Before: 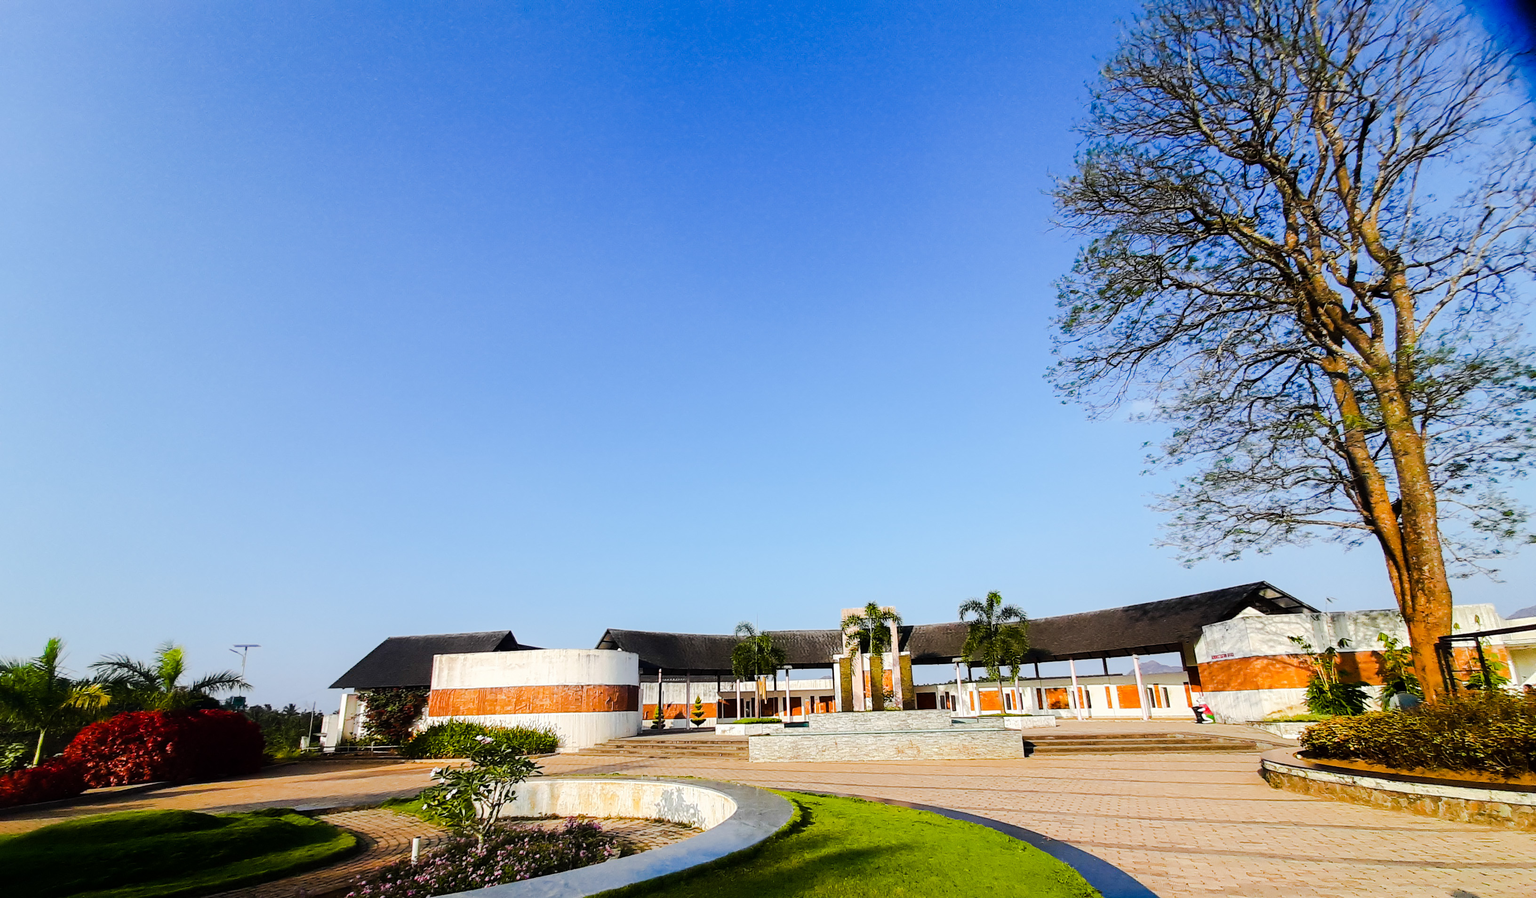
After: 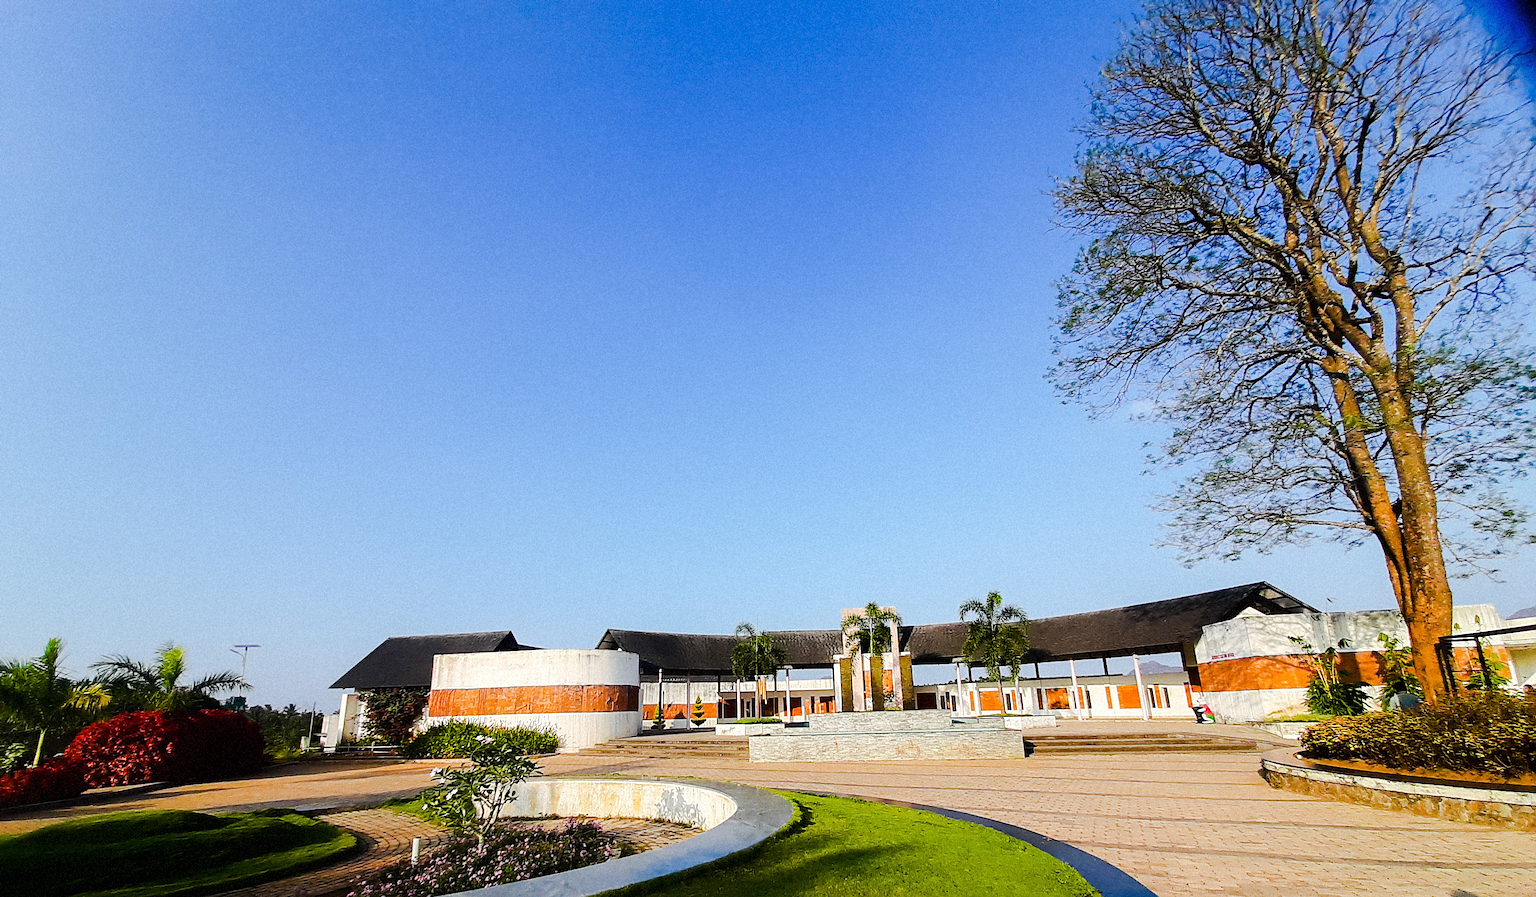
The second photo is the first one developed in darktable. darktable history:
sharpen: on, module defaults
grain: mid-tones bias 0%
white balance: emerald 1
